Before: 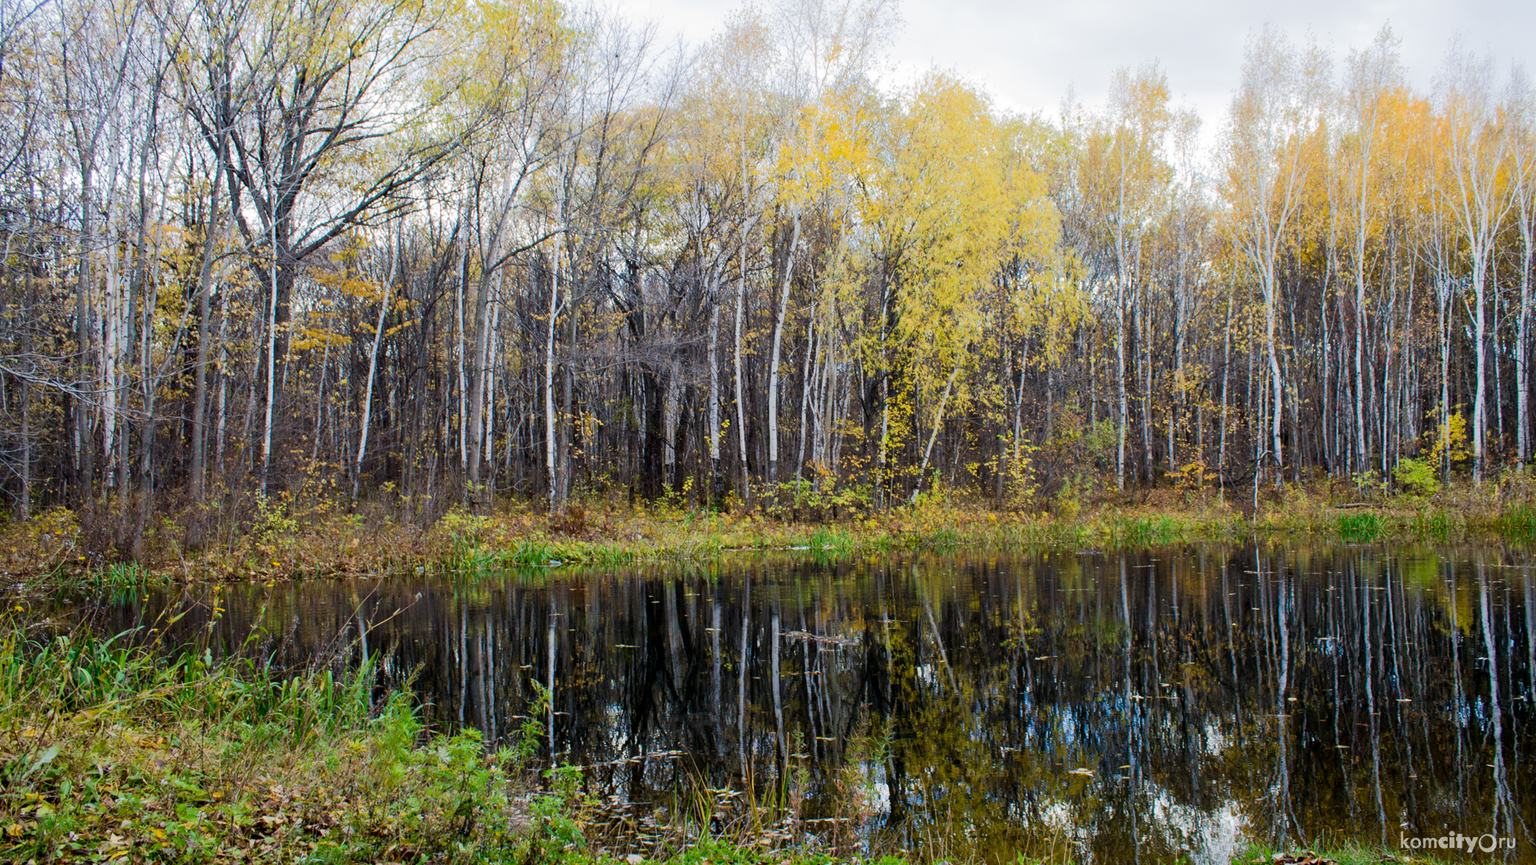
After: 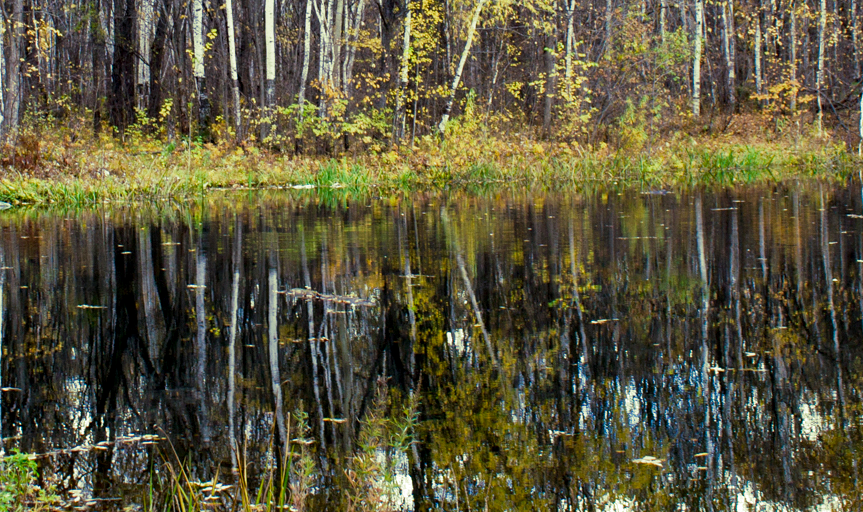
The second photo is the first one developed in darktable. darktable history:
exposure: black level correction 0.001, exposure 0.5 EV, compensate exposure bias true, compensate highlight preservation false
crop: left 35.976%, top 45.819%, right 18.162%, bottom 5.807%
split-toning: shadows › hue 290.82°, shadows › saturation 0.34, highlights › saturation 0.38, balance 0, compress 50%
white balance: emerald 1
